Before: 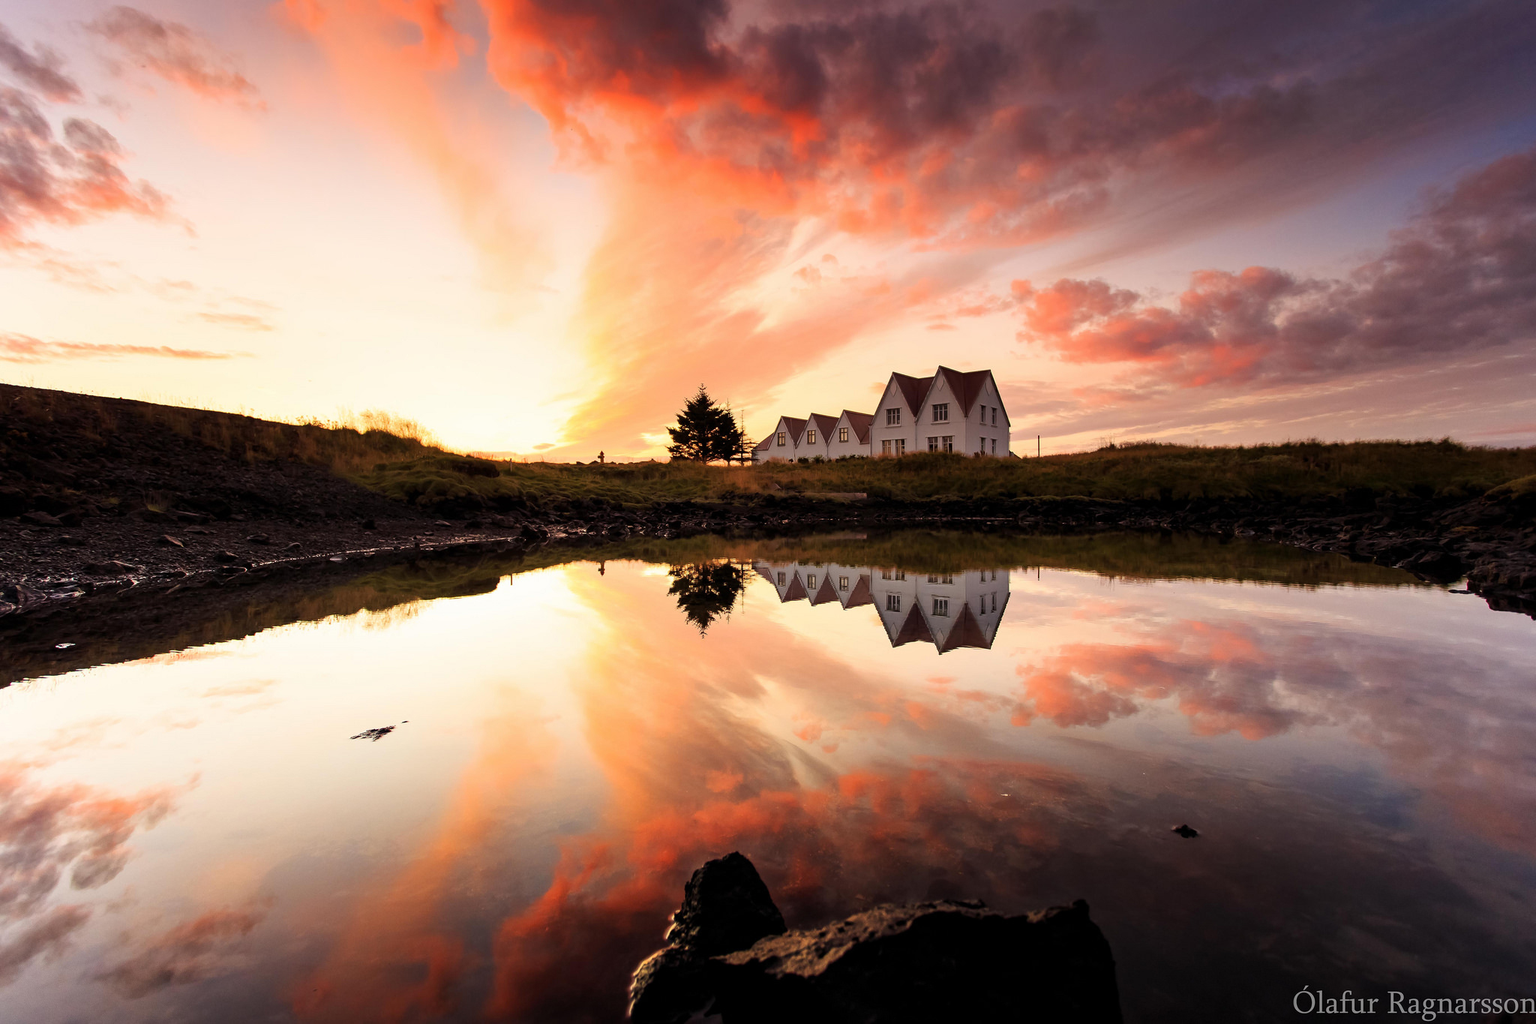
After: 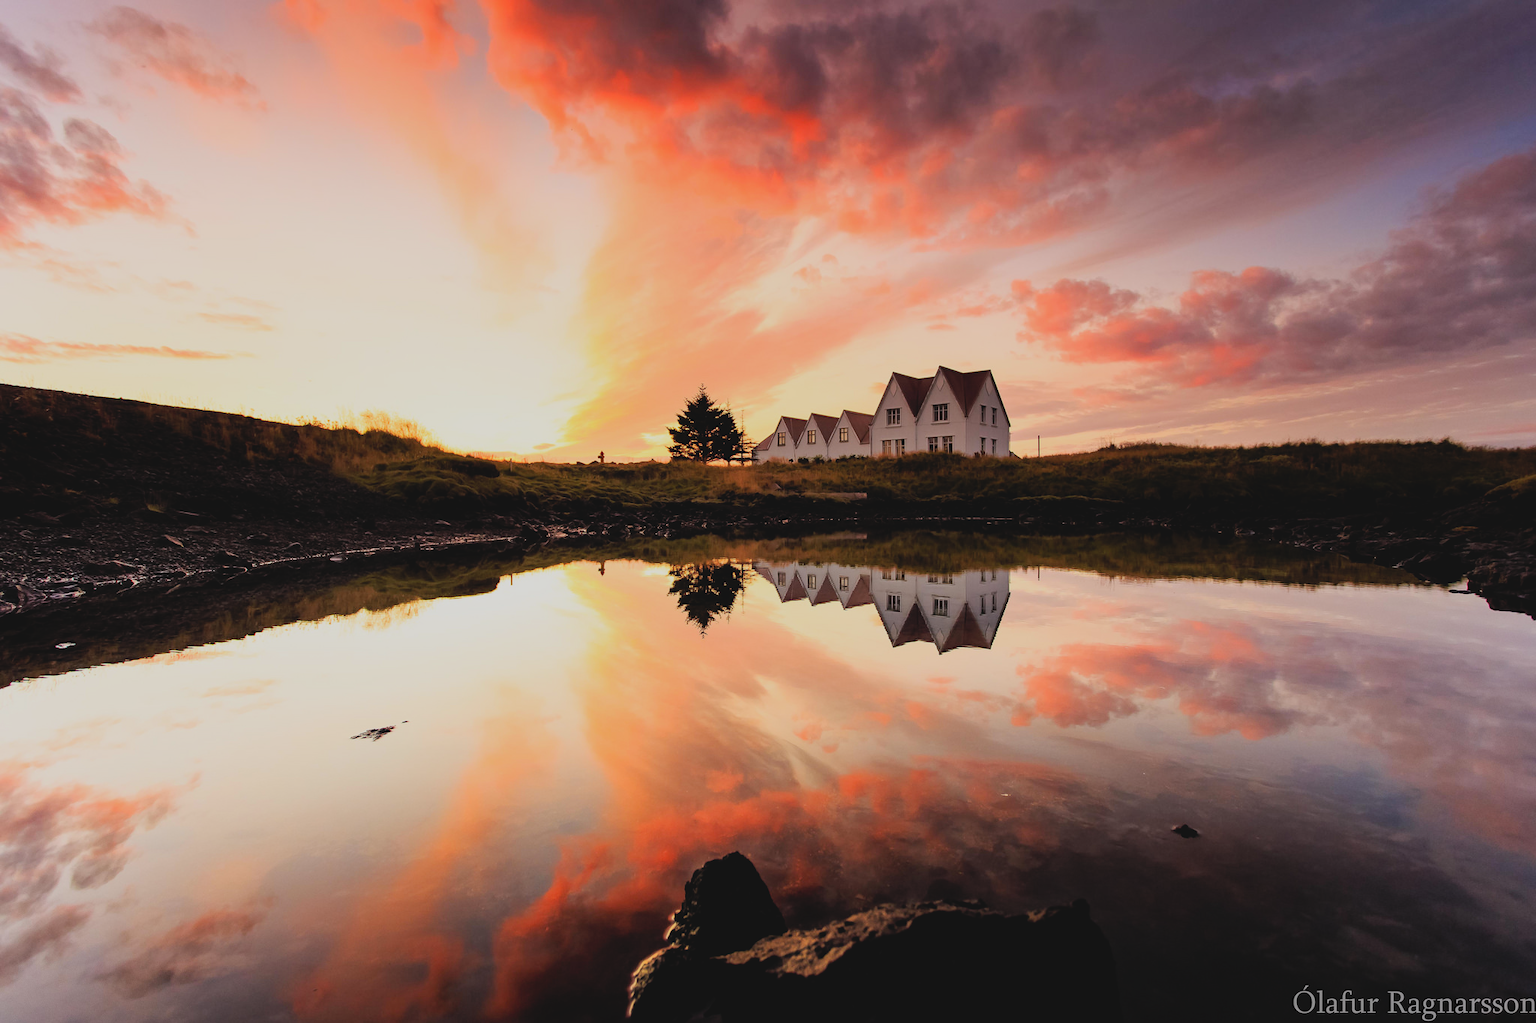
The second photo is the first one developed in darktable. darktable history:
filmic rgb: black relative exposure -8.12 EV, white relative exposure 3.77 EV, hardness 4.42
contrast brightness saturation: contrast -0.095, brightness 0.048, saturation 0.079
